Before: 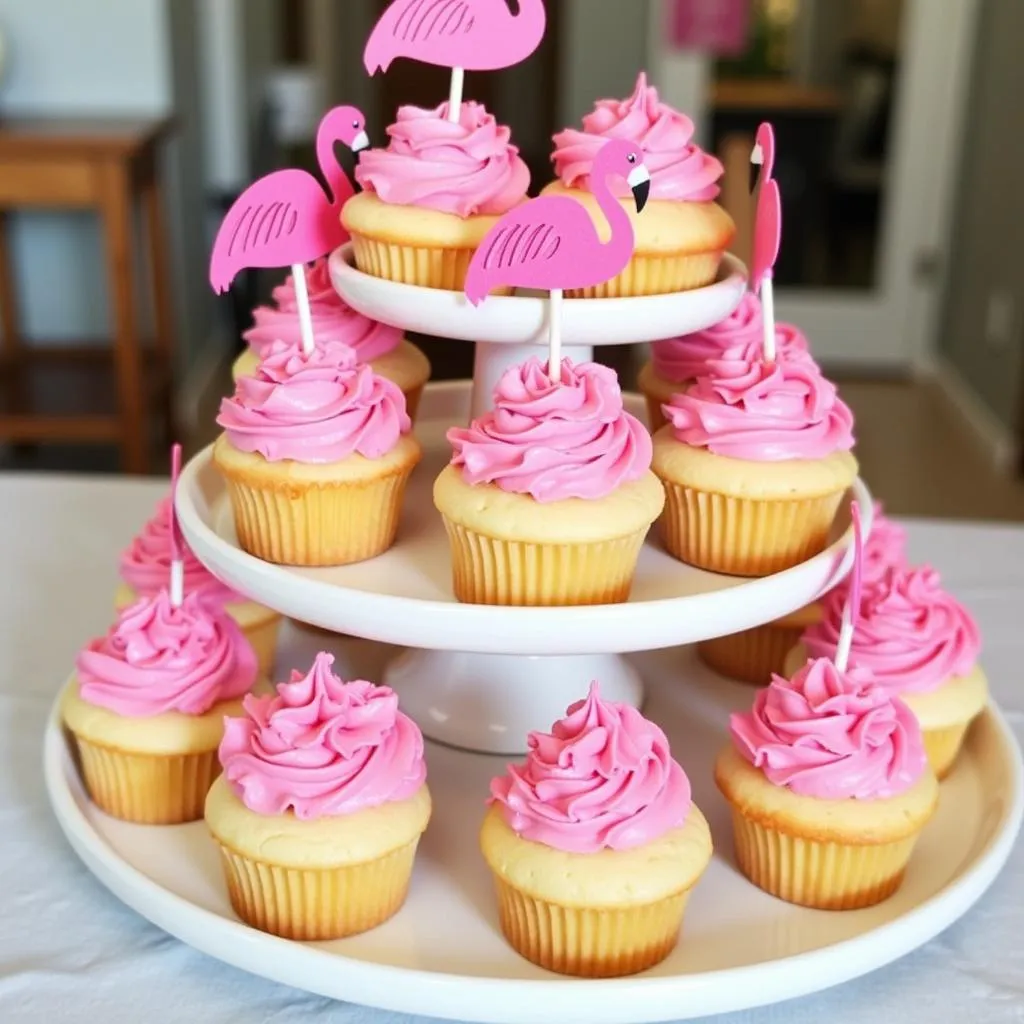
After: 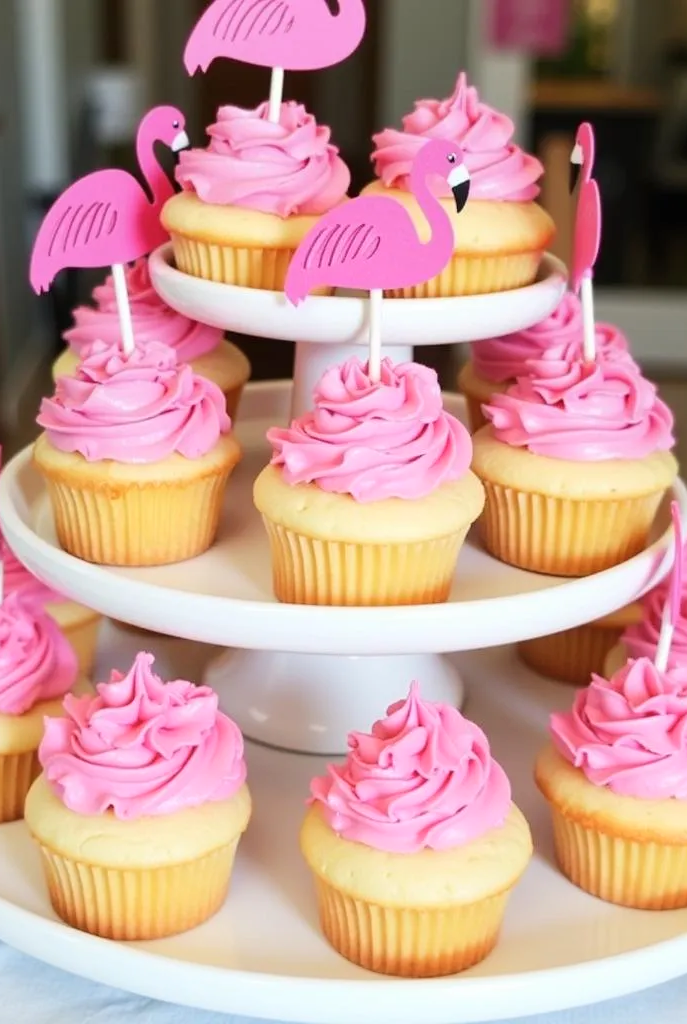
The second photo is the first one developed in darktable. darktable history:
crop and rotate: left 17.659%, right 15.234%
shadows and highlights: shadows -22.52, highlights 44.93, soften with gaussian
